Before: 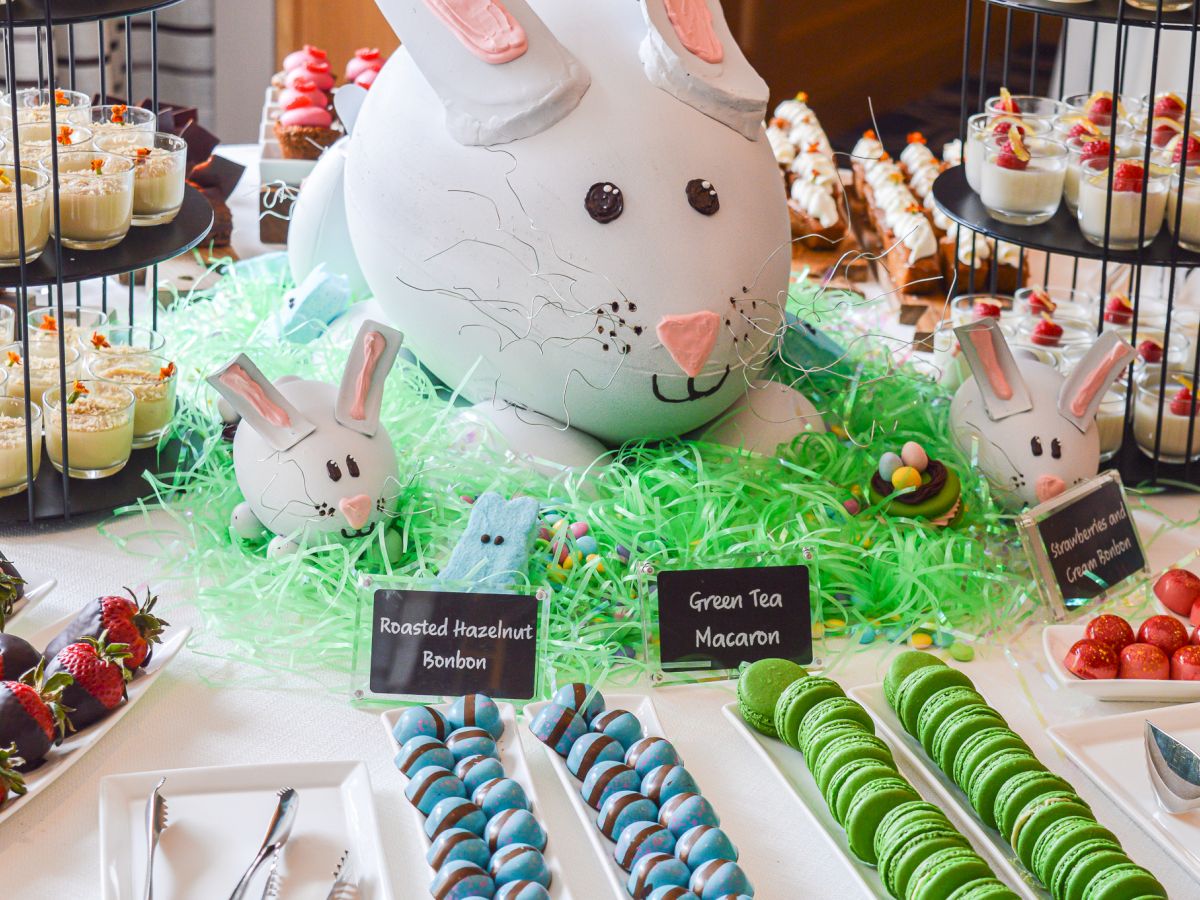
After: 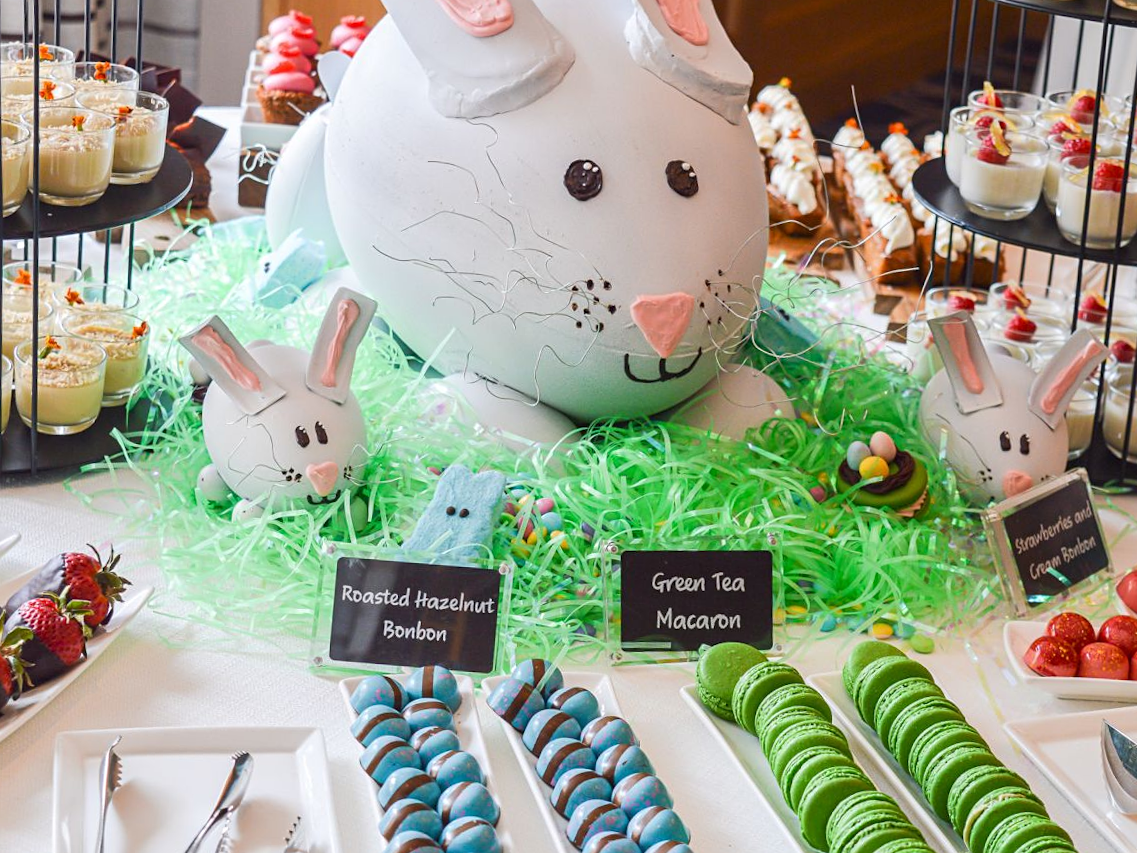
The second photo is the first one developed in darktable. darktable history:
crop and rotate: angle -2.38°
sharpen: amount 0.2
